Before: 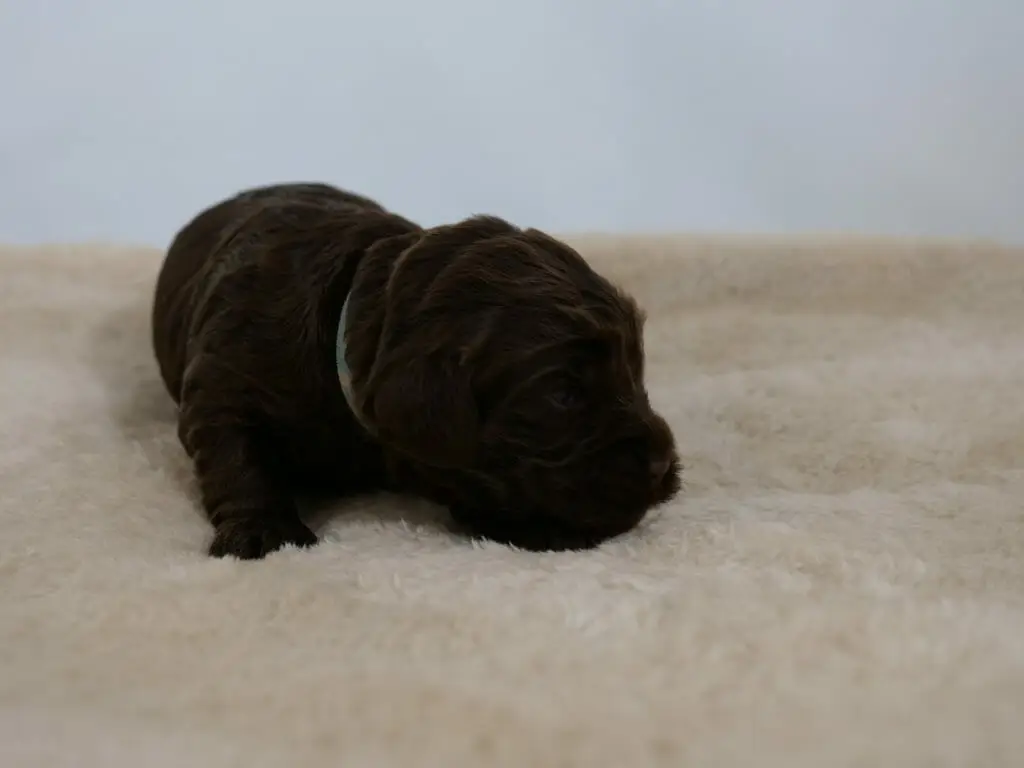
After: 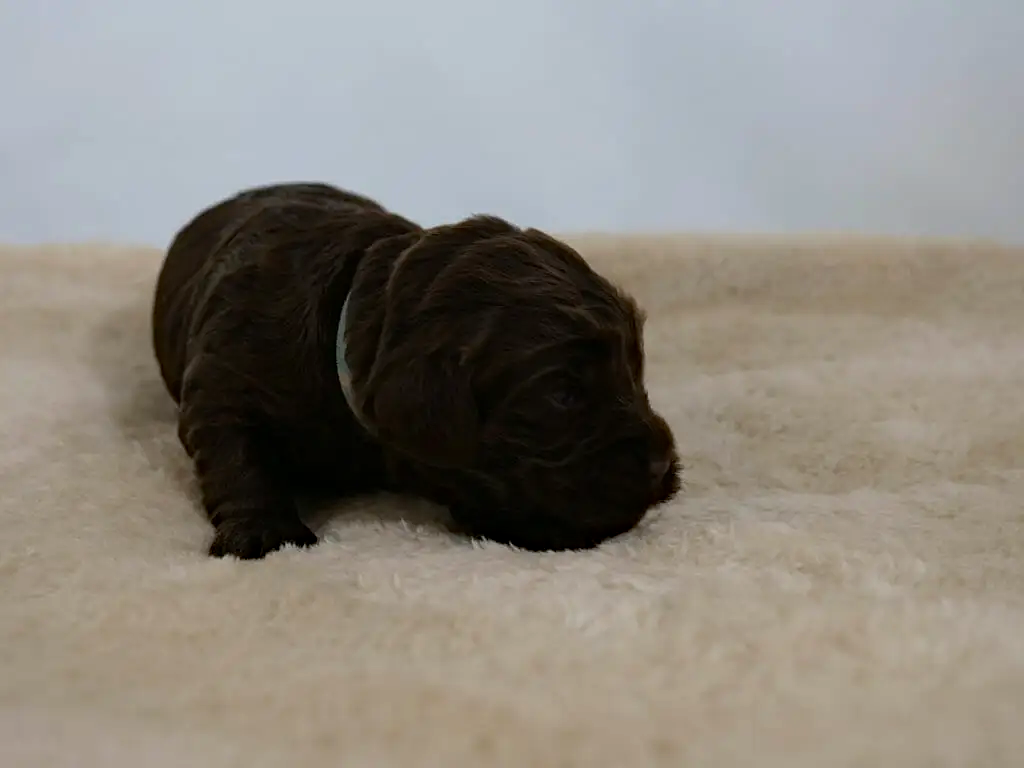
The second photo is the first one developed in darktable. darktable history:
haze removal: compatibility mode true, adaptive false
sharpen: amount 0.2
